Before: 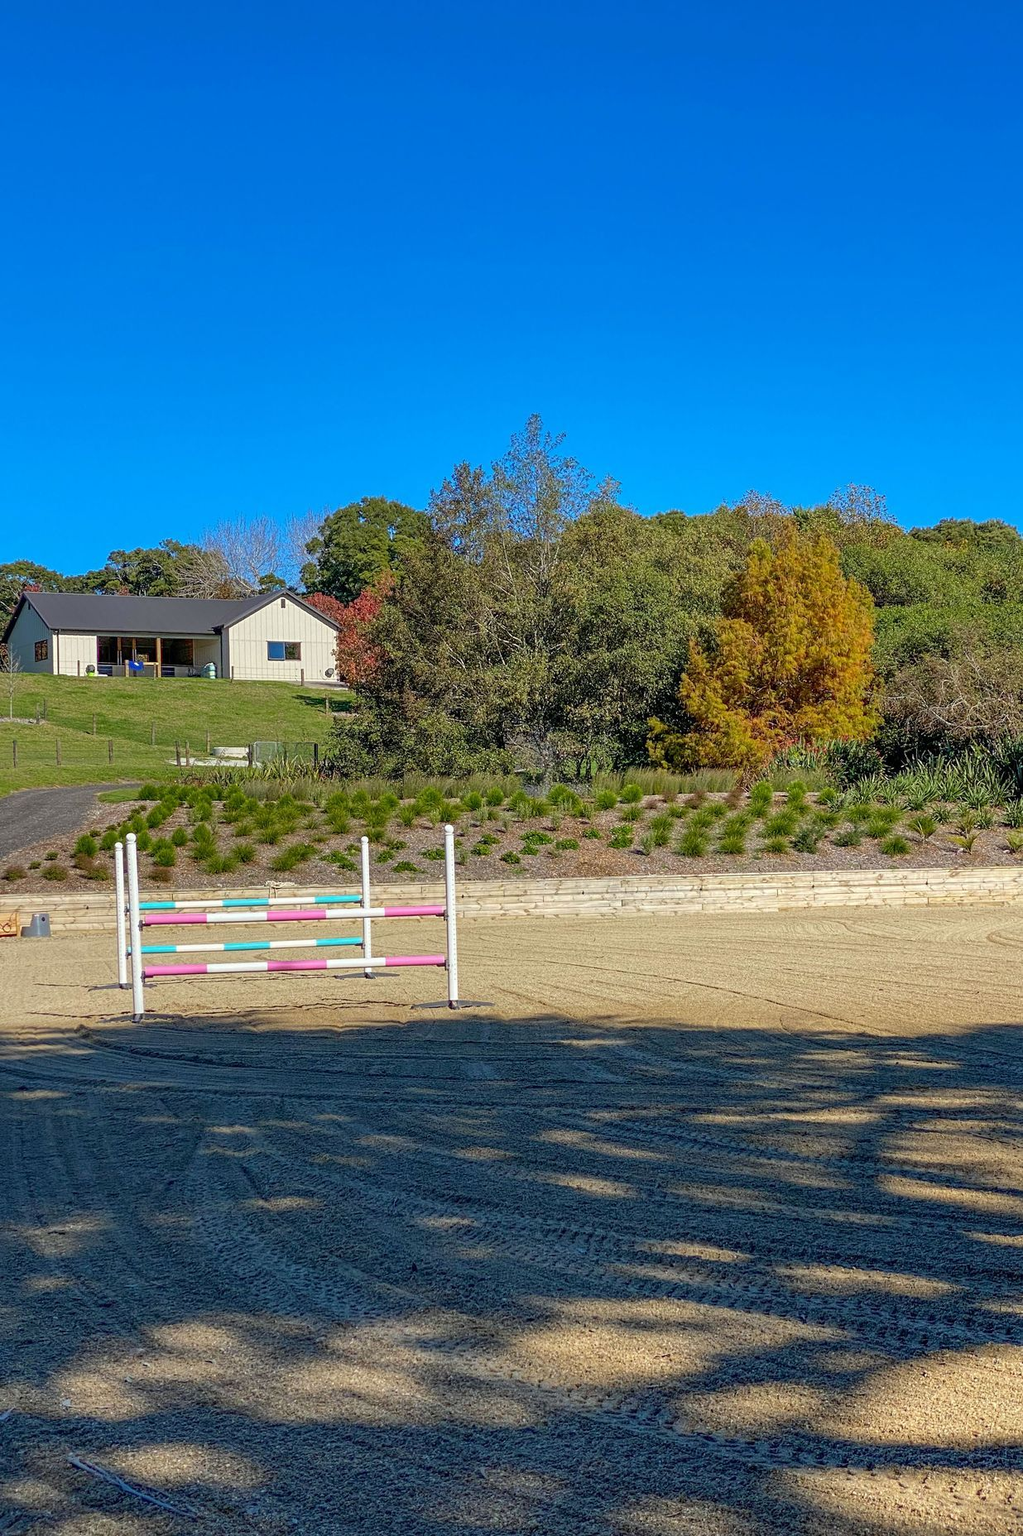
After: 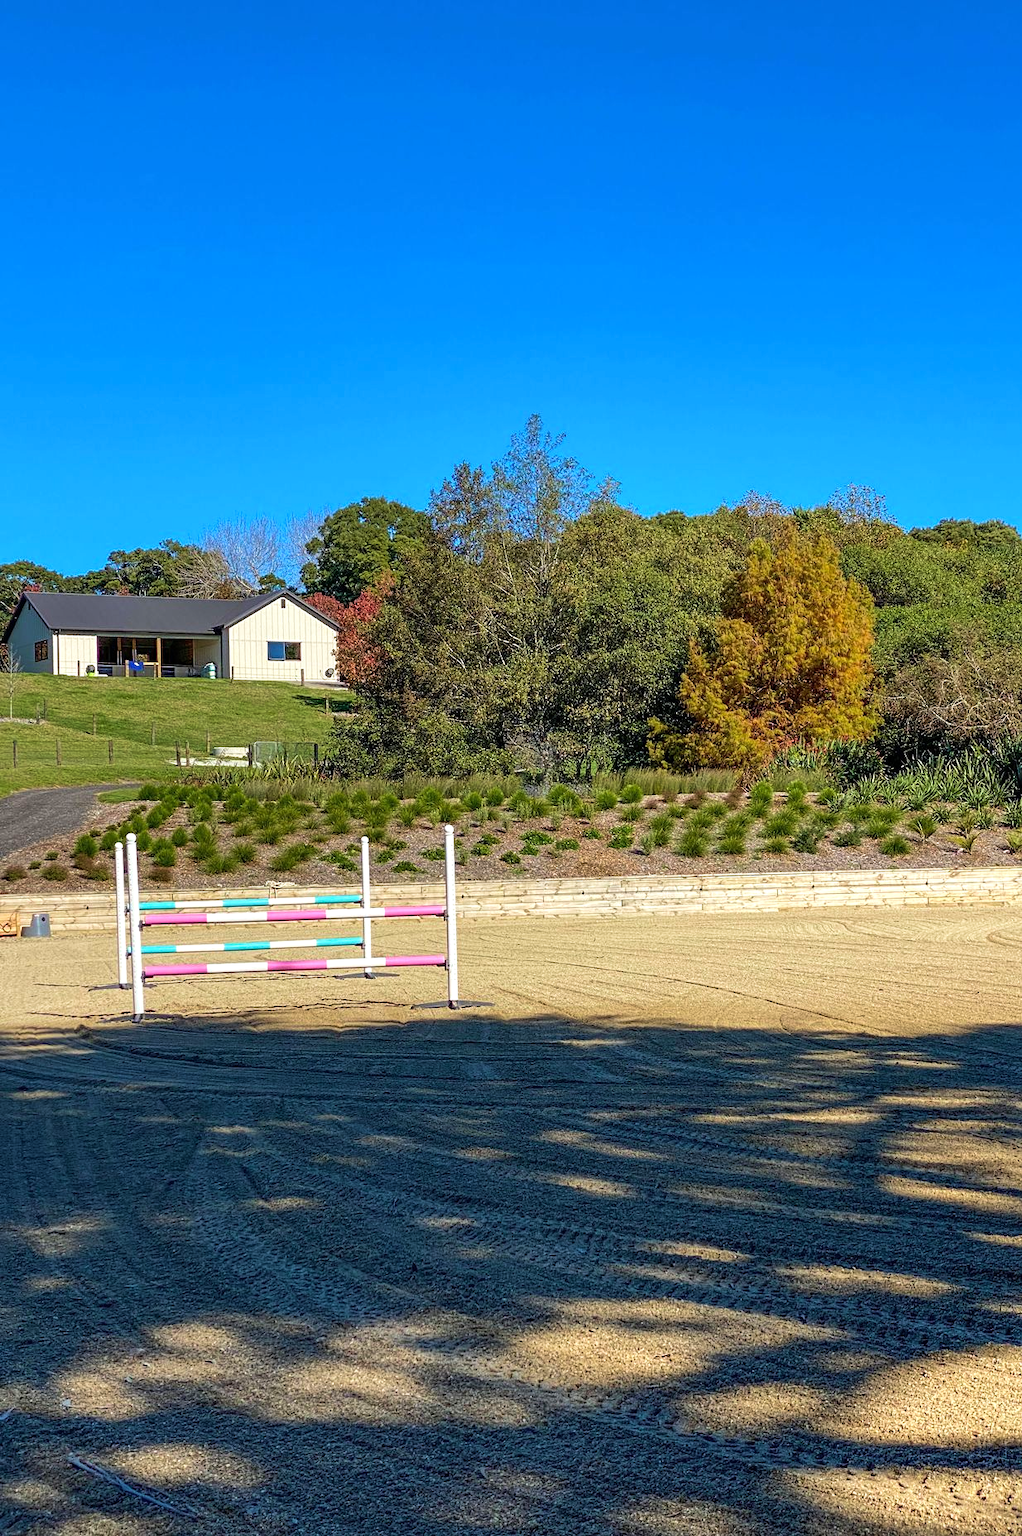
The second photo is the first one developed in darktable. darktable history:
tone equalizer: -8 EV -0.453 EV, -7 EV -0.411 EV, -6 EV -0.315 EV, -5 EV -0.258 EV, -3 EV 0.192 EV, -2 EV 0.354 EV, -1 EV 0.372 EV, +0 EV 0.438 EV, edges refinement/feathering 500, mask exposure compensation -1.57 EV, preserve details no
velvia: on, module defaults
